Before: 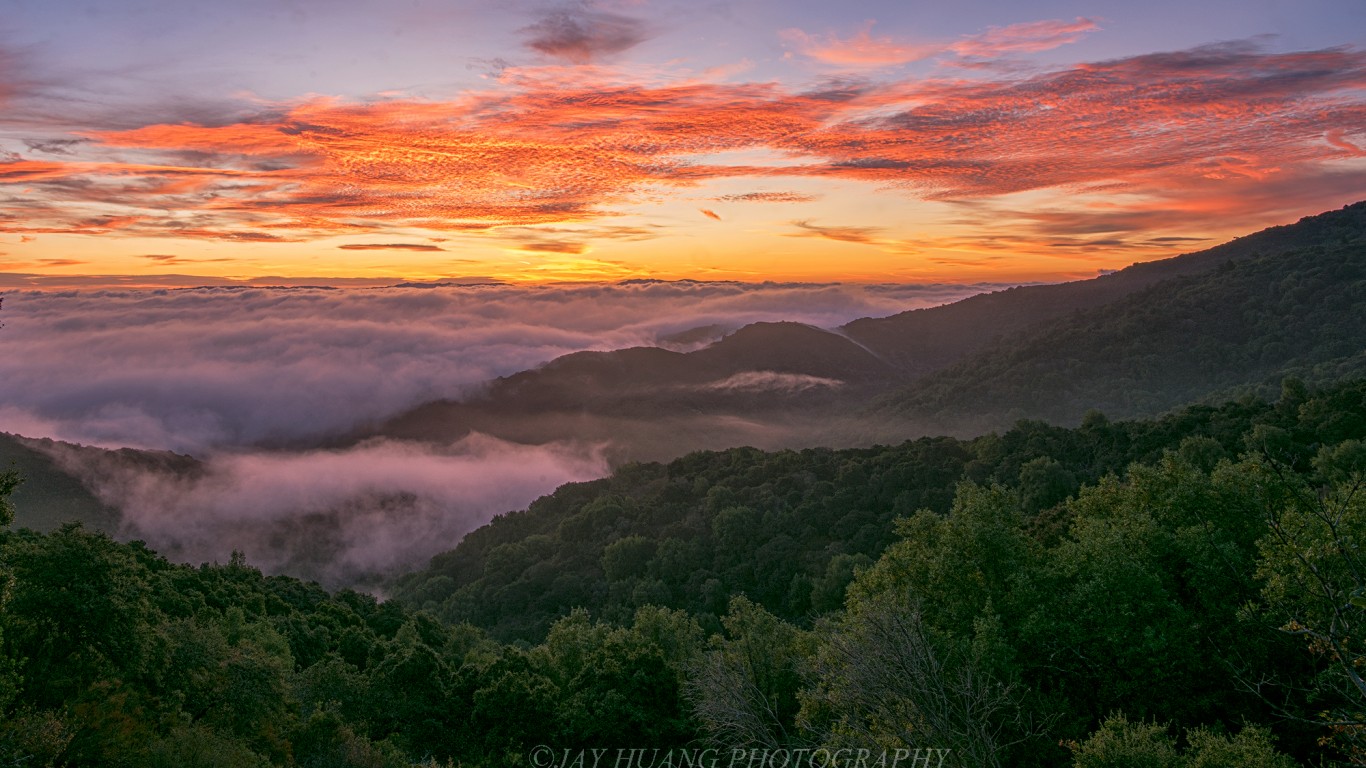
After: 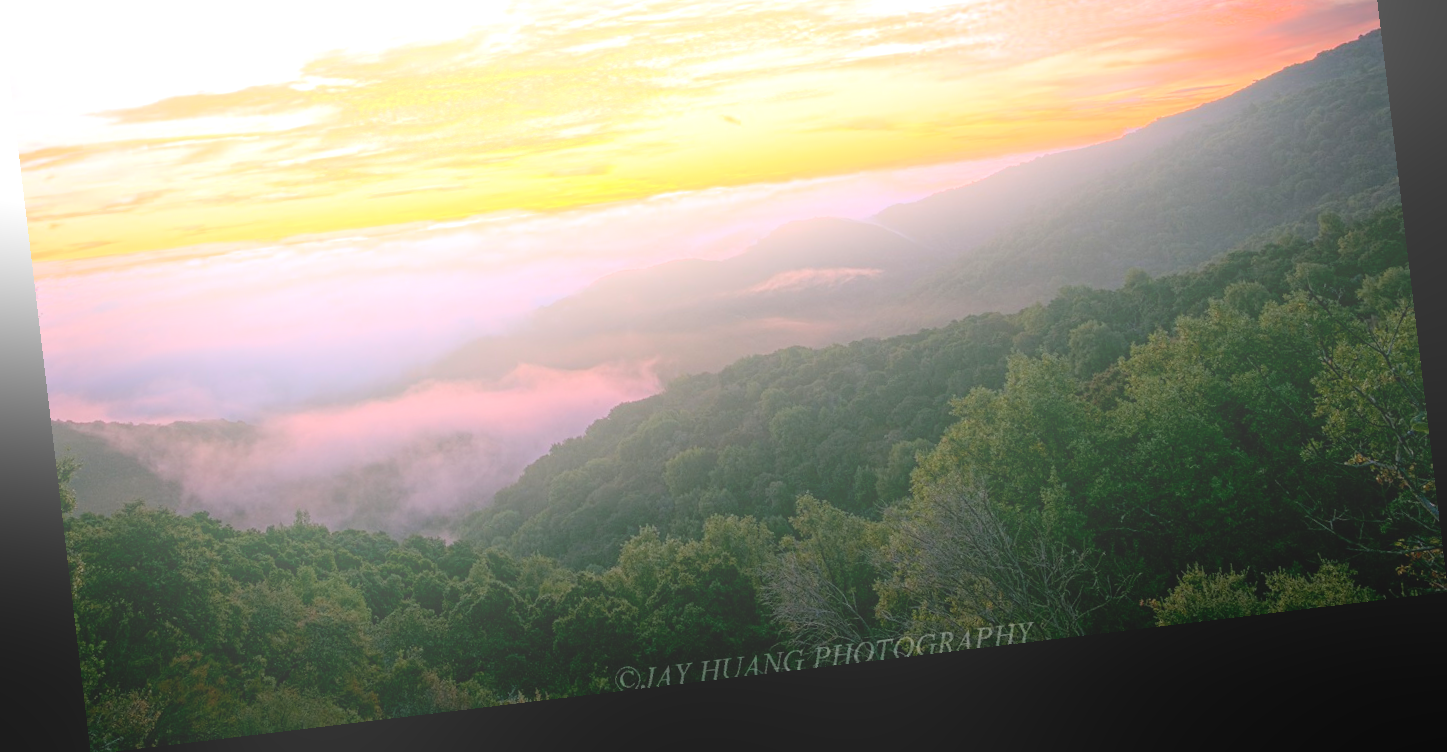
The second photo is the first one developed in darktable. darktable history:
crop and rotate: top 18.507%
rotate and perspective: rotation -6.83°, automatic cropping off
bloom: size 25%, threshold 5%, strength 90%
